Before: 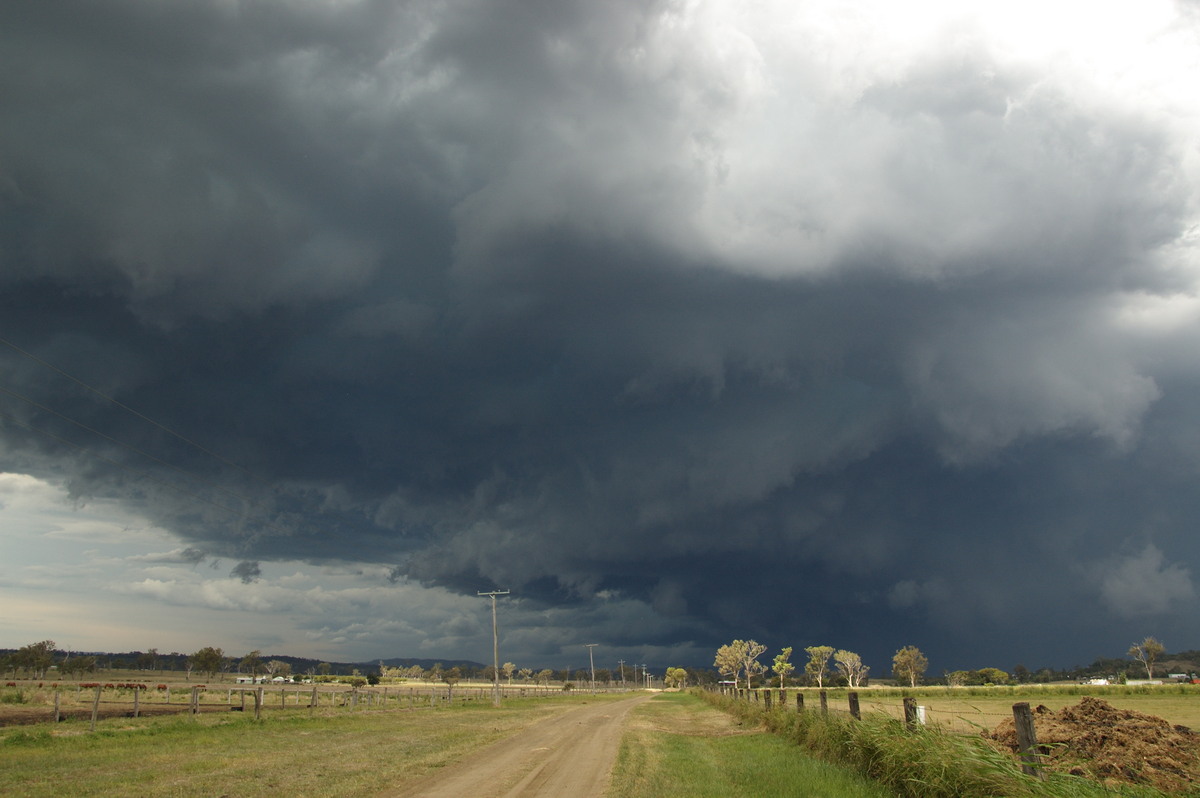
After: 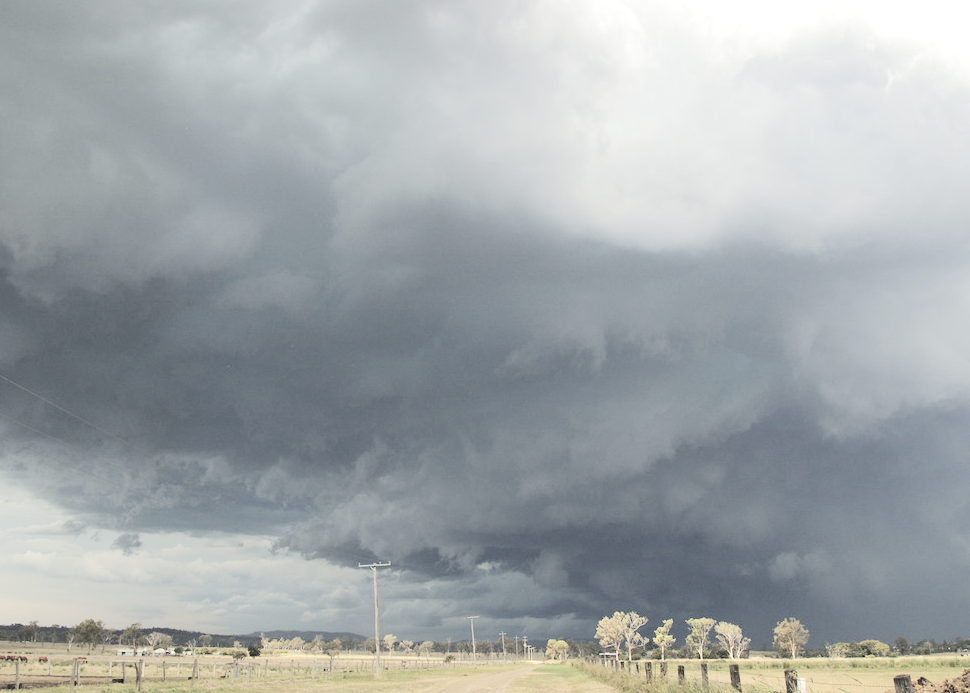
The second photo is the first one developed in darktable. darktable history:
contrast brightness saturation: brightness 0.187, saturation -0.493
crop: left 9.94%, top 3.623%, right 9.219%, bottom 9.416%
tone equalizer: -7 EV 0.145 EV, -6 EV 0.62 EV, -5 EV 1.15 EV, -4 EV 1.29 EV, -3 EV 1.12 EV, -2 EV 0.6 EV, -1 EV 0.157 EV, edges refinement/feathering 500, mask exposure compensation -1.57 EV, preserve details no
